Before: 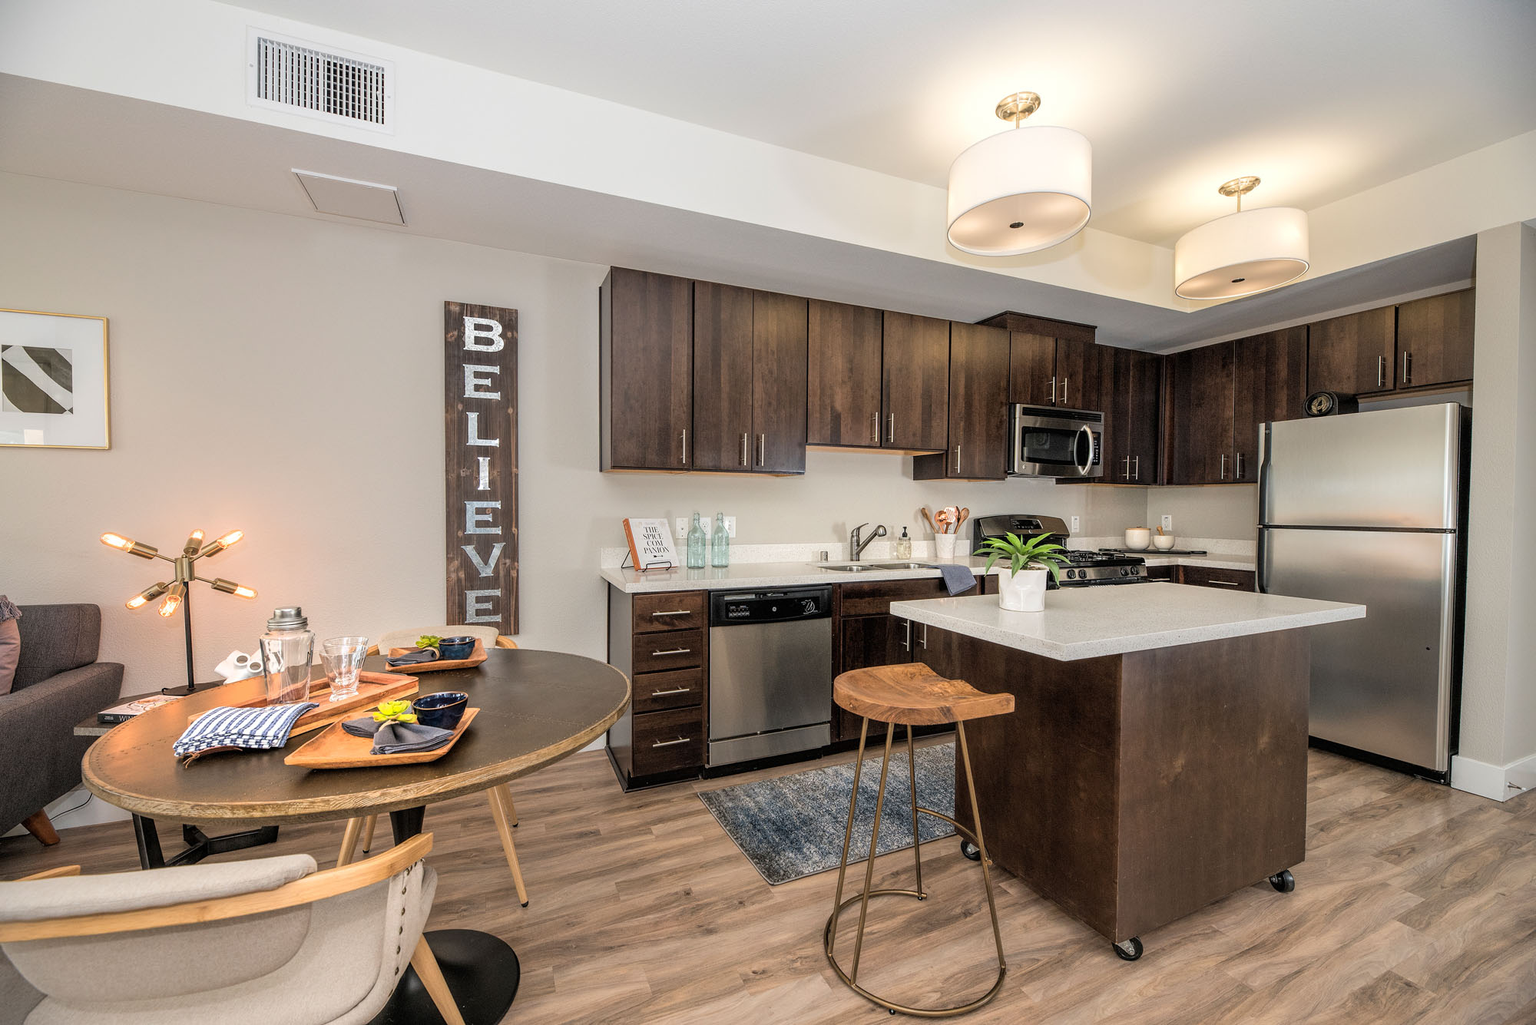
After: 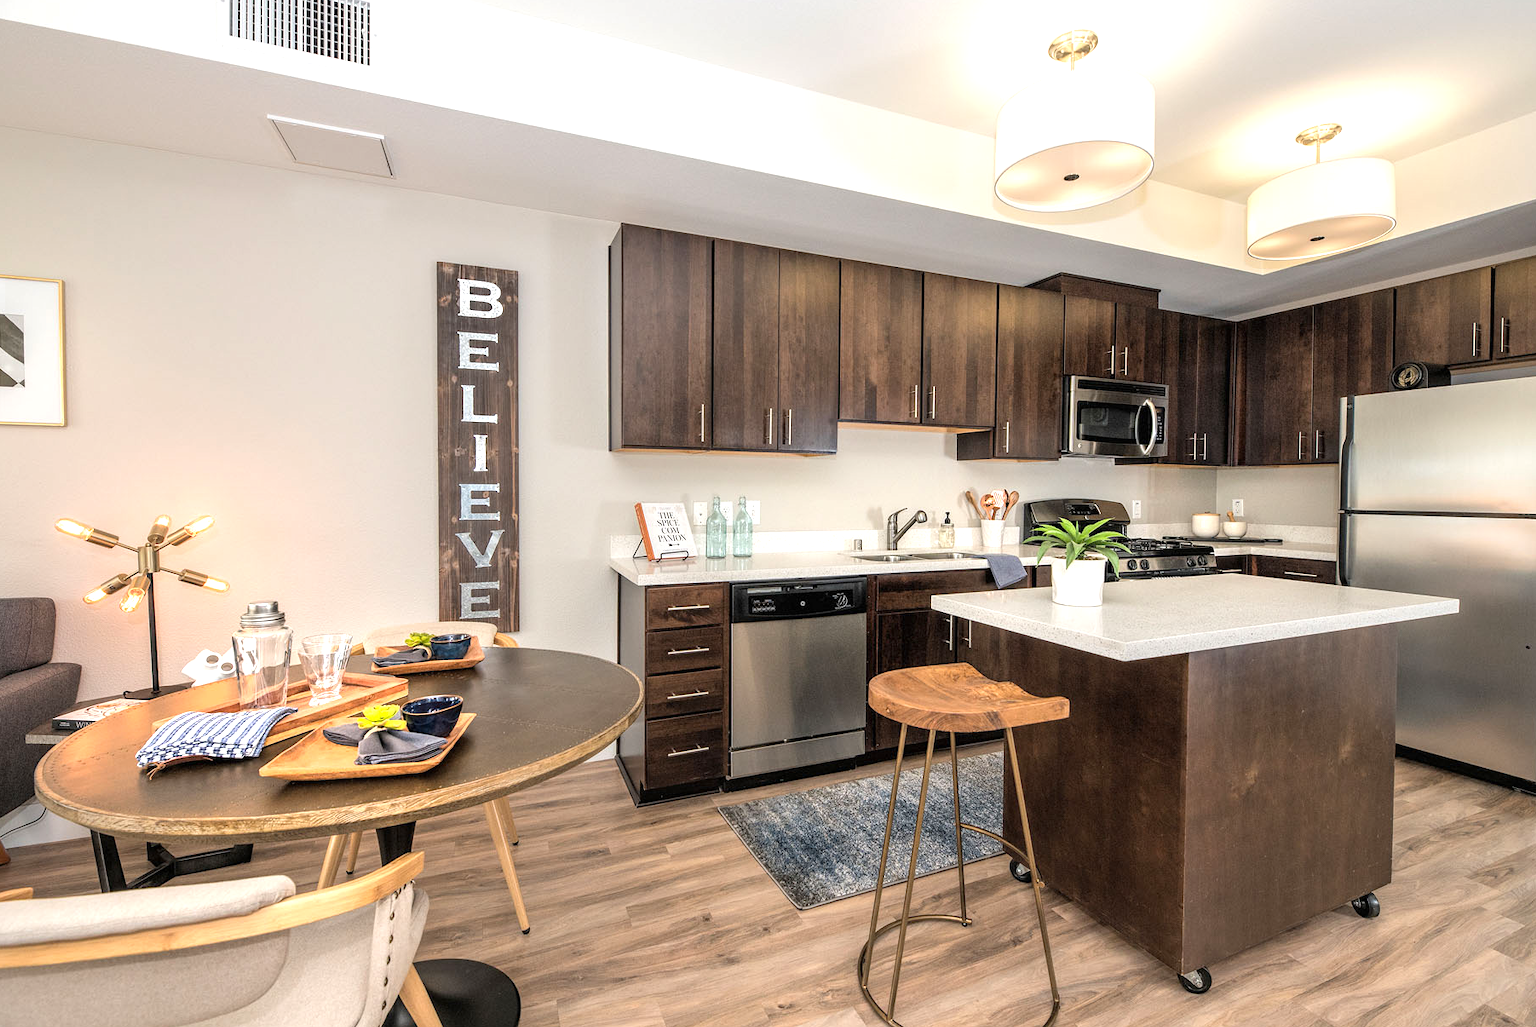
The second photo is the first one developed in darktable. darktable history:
exposure: exposure 0.562 EV, compensate highlight preservation false
tone equalizer: edges refinement/feathering 500, mask exposure compensation -1.57 EV, preserve details no
crop: left 3.319%, top 6.405%, right 6.482%, bottom 3.228%
